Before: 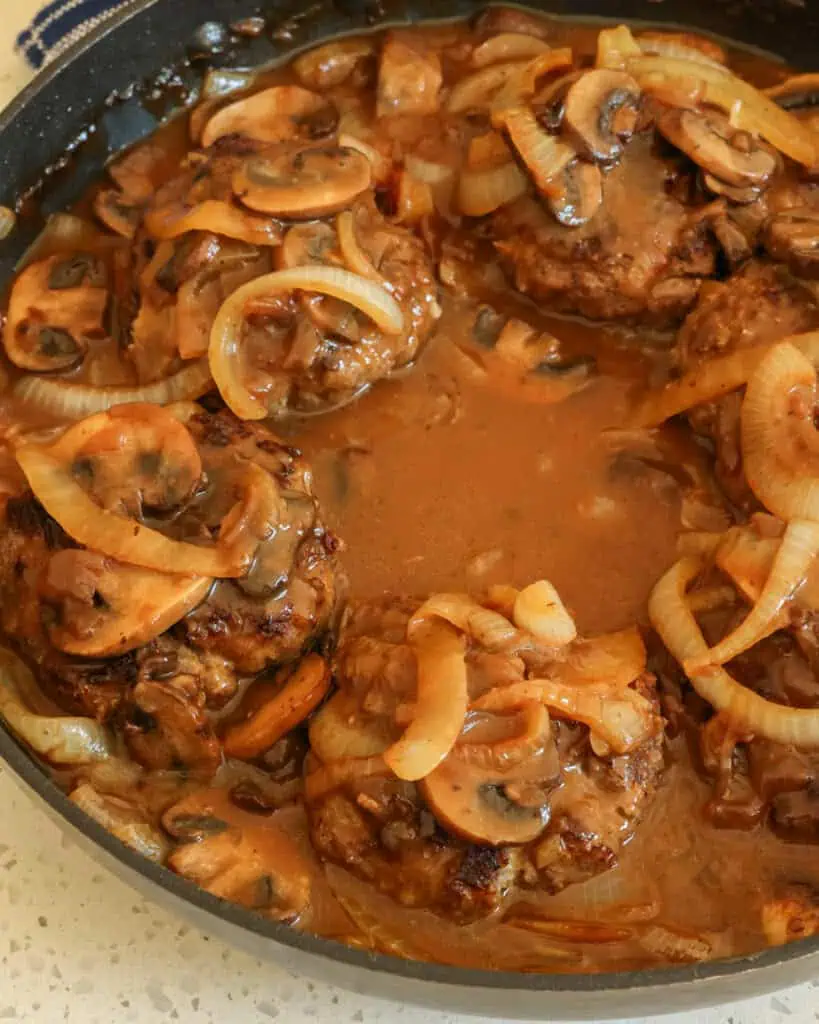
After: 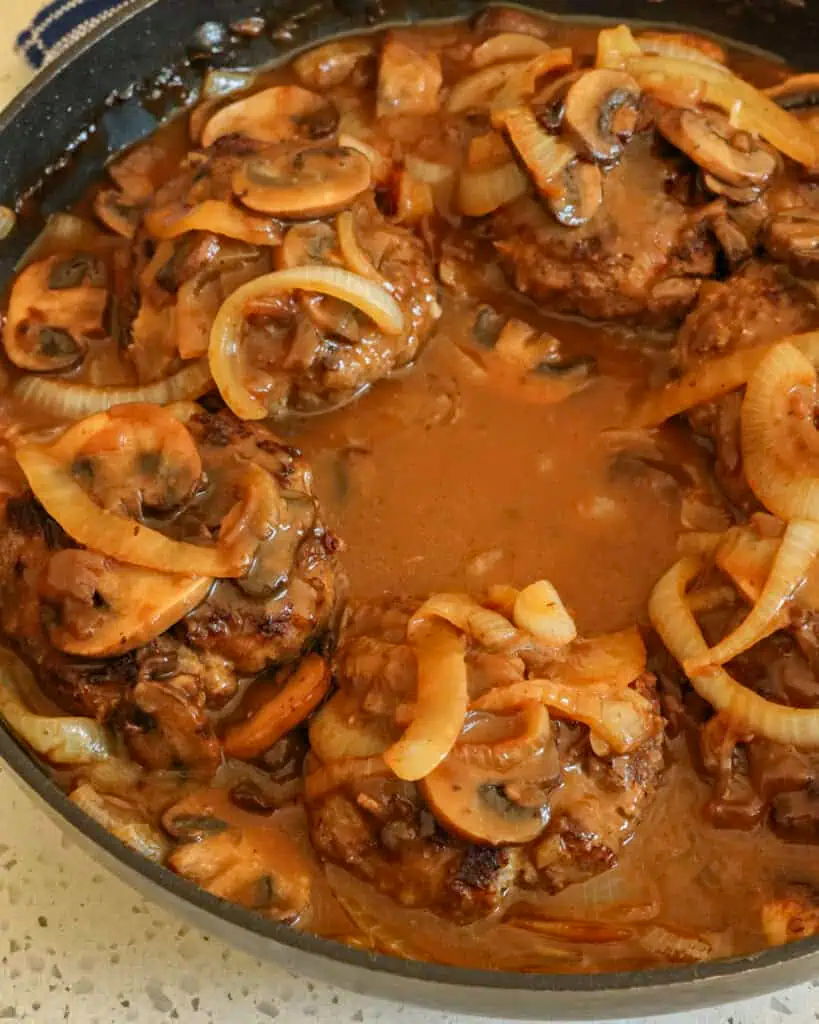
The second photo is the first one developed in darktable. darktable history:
shadows and highlights: radius 108.52, shadows 44.07, highlights -67.8, low approximation 0.01, soften with gaussian
haze removal: compatibility mode true, adaptive false
